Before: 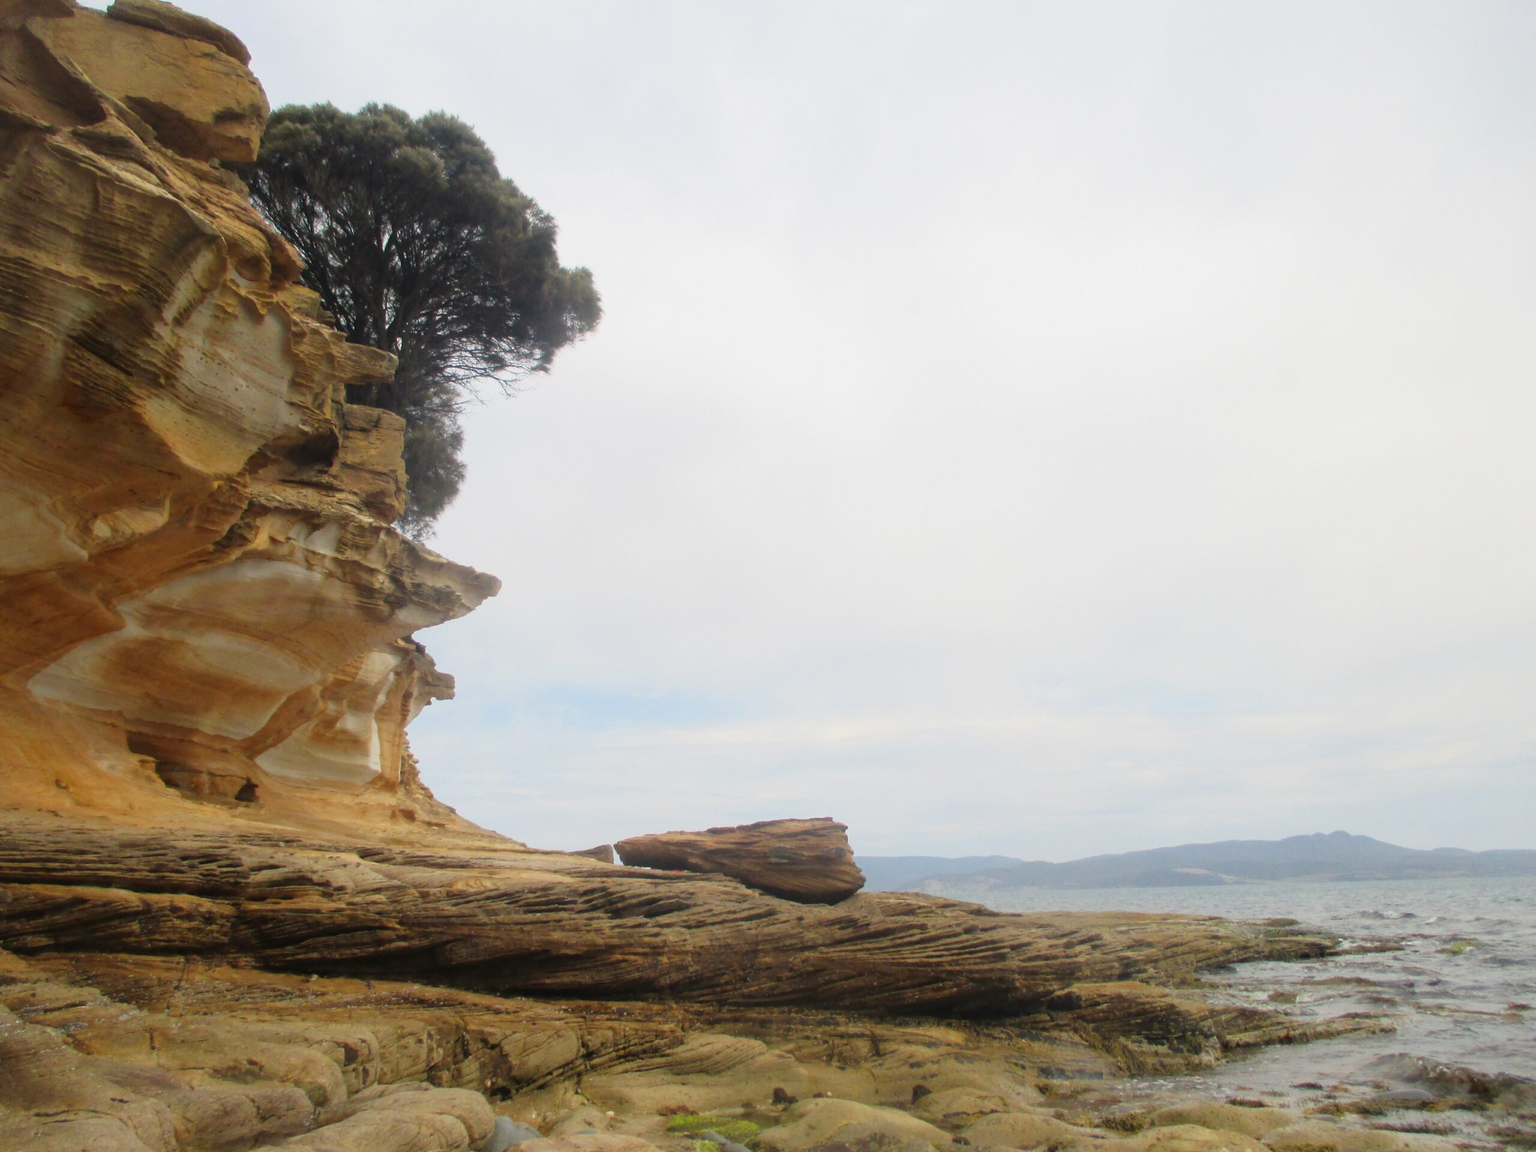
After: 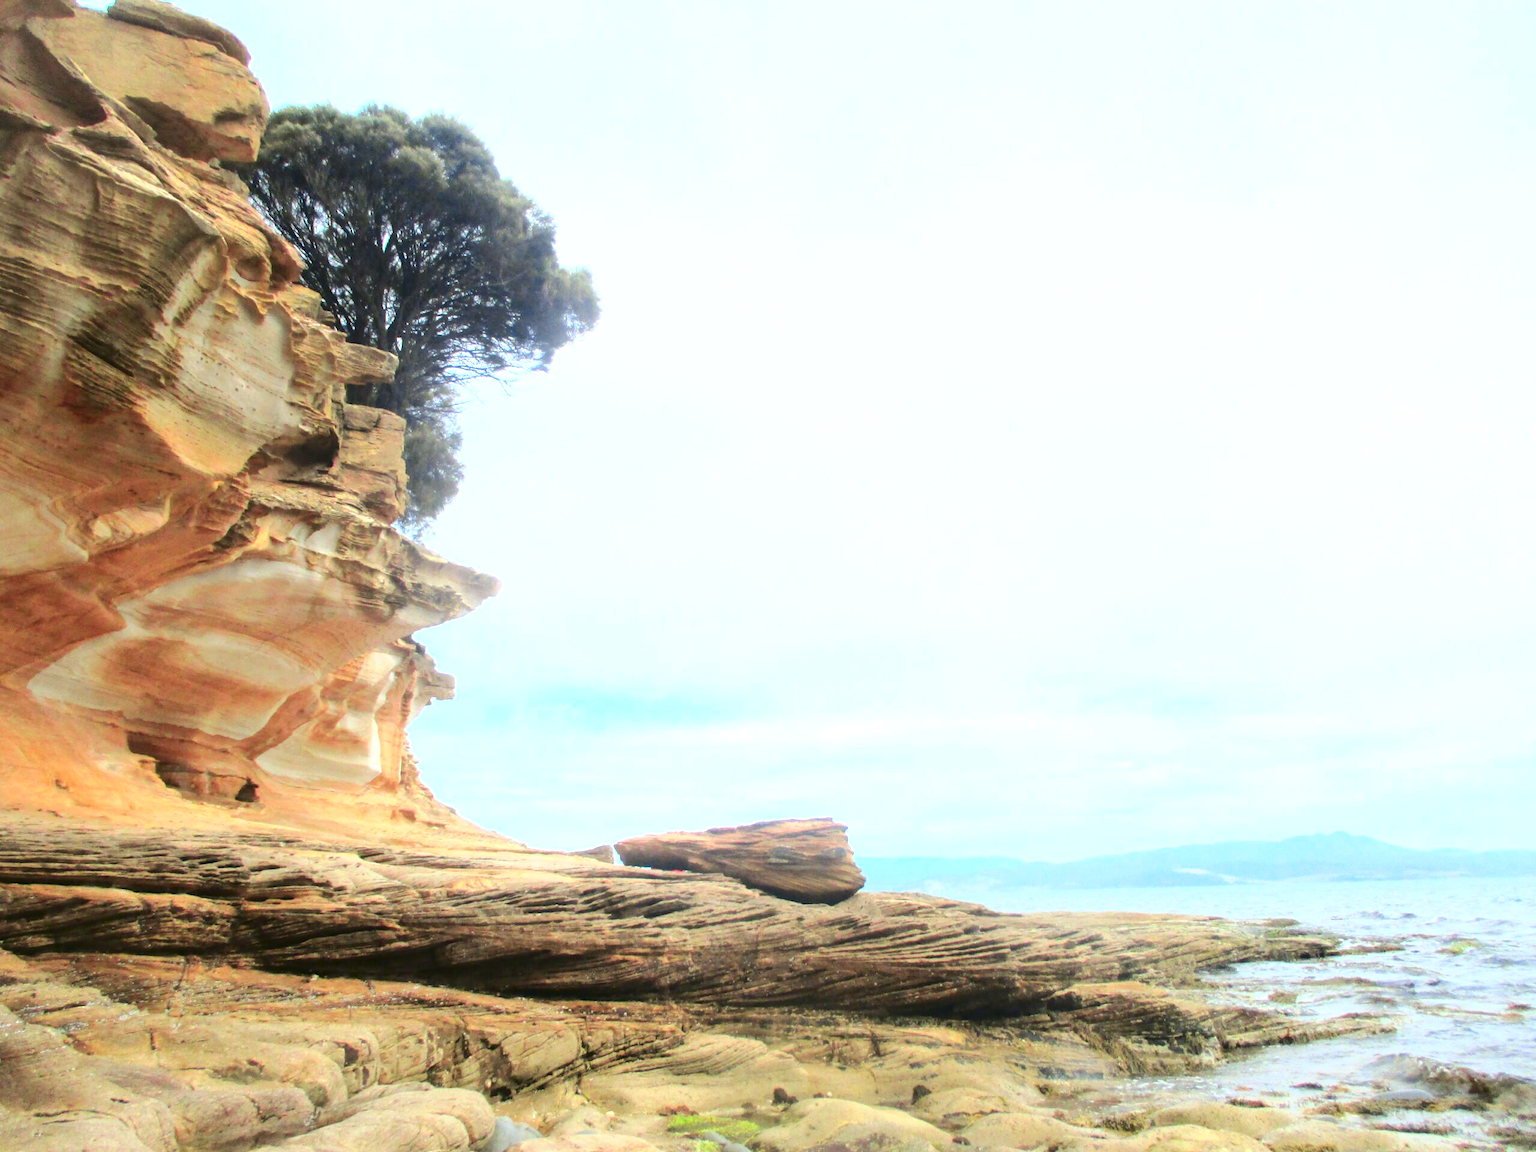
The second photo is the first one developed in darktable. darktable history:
tone curve: curves: ch0 [(0, 0.023) (0.087, 0.065) (0.184, 0.168) (0.45, 0.54) (0.57, 0.683) (0.722, 0.825) (0.877, 0.948) (1, 1)]; ch1 [(0, 0) (0.388, 0.369) (0.447, 0.447) (0.505, 0.5) (0.534, 0.528) (0.573, 0.583) (0.663, 0.68) (1, 1)]; ch2 [(0, 0) (0.314, 0.223) (0.427, 0.405) (0.492, 0.505) (0.531, 0.55) (0.589, 0.599) (1, 1)], color space Lab, independent channels, preserve colors none
color calibration: output R [0.972, 0.068, -0.094, 0], output G [-0.178, 1.216, -0.086, 0], output B [0.095, -0.136, 0.98, 0], illuminant custom, x 0.371, y 0.381, temperature 4283.16 K
exposure: exposure 0.999 EV, compensate highlight preservation false
